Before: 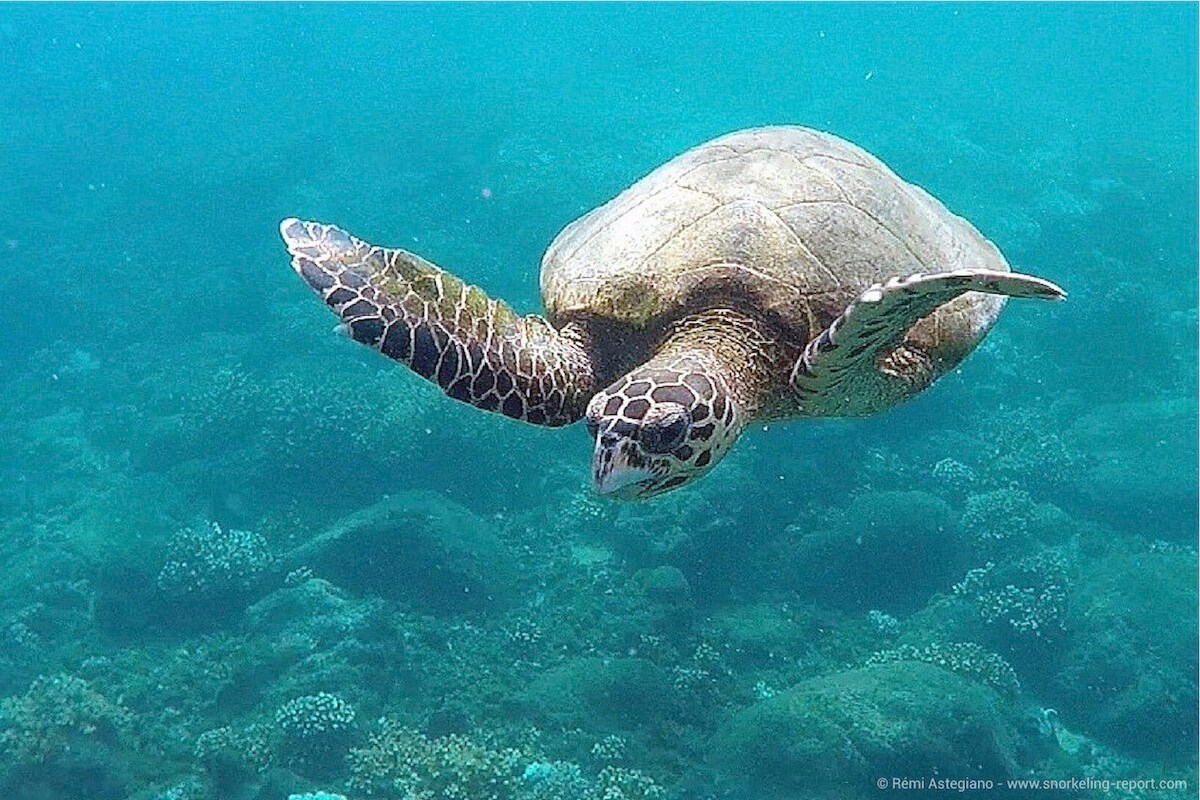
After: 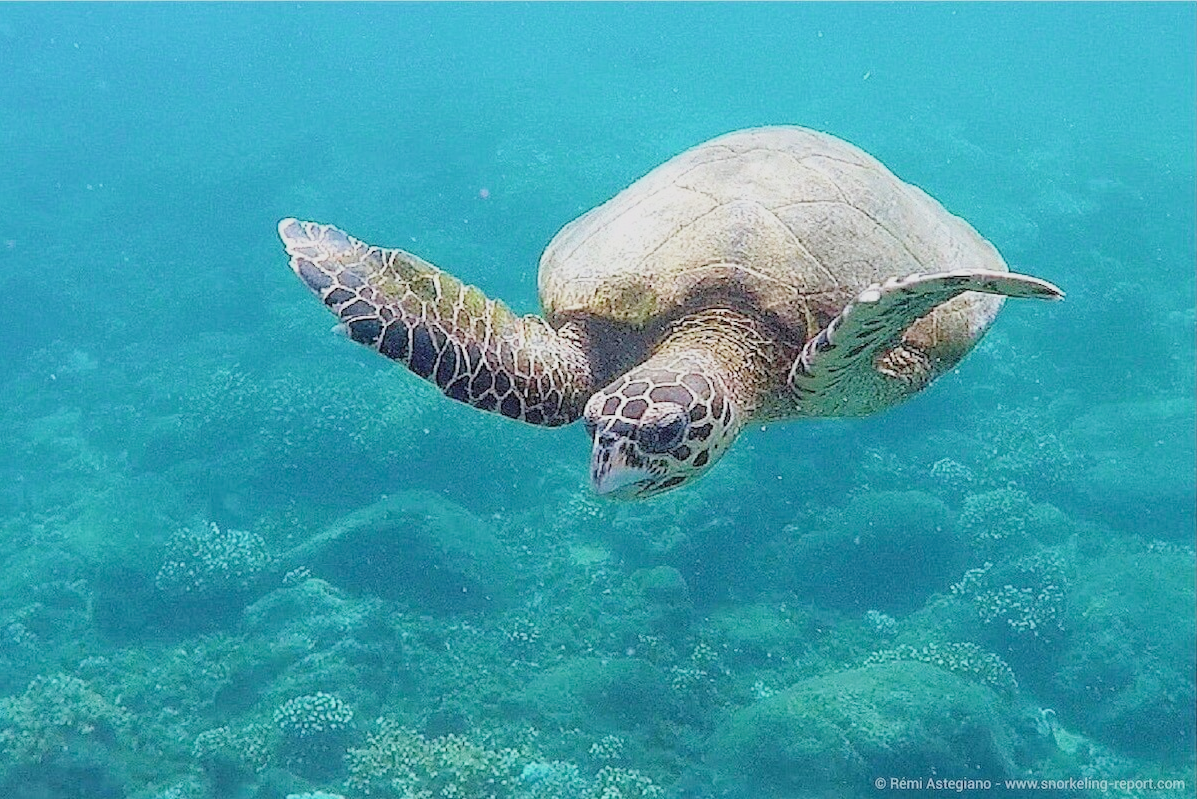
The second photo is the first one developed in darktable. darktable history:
filmic rgb: black relative exposure -7.65 EV, white relative exposure 4.56 EV, hardness 3.61
tone equalizer: -7 EV 0.159 EV, -6 EV 0.636 EV, -5 EV 1.13 EV, -4 EV 1.31 EV, -3 EV 1.16 EV, -2 EV 0.6 EV, -1 EV 0.152 EV, smoothing diameter 25%, edges refinement/feathering 13.22, preserve details guided filter
exposure: black level correction 0, exposure 0.499 EV, compensate highlight preservation false
crop and rotate: left 0.189%, bottom 0.007%
